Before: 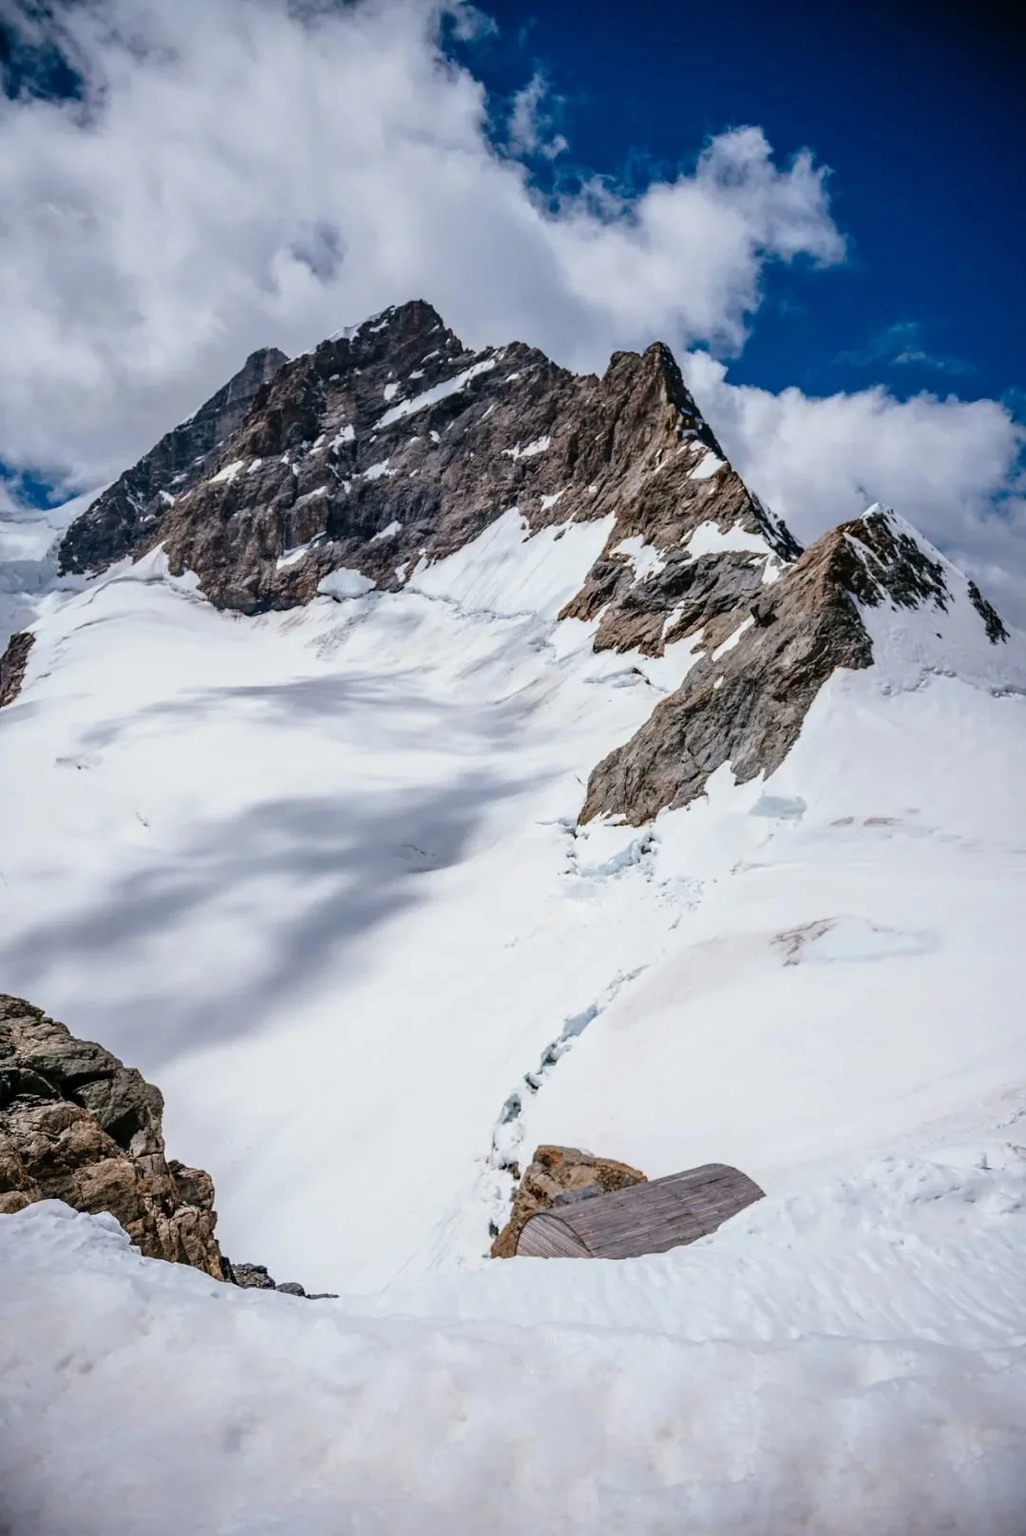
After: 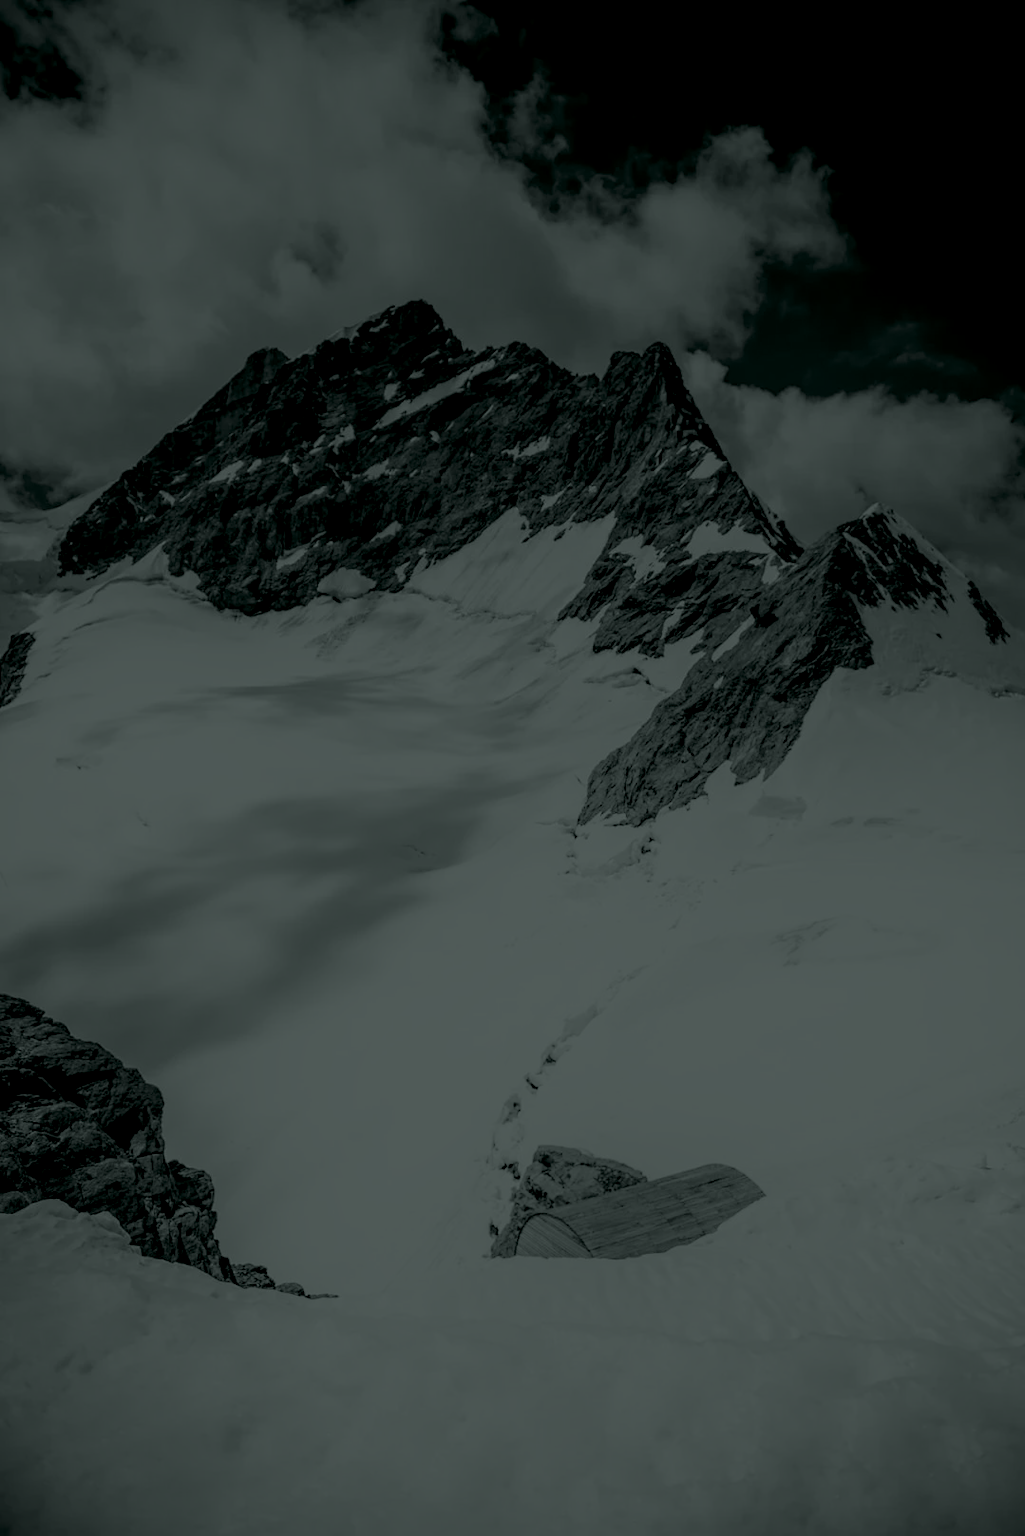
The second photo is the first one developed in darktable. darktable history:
colorize: hue 90°, saturation 19%, lightness 1.59%, version 1
shadows and highlights: shadows -40.15, highlights 62.88, soften with gaussian
